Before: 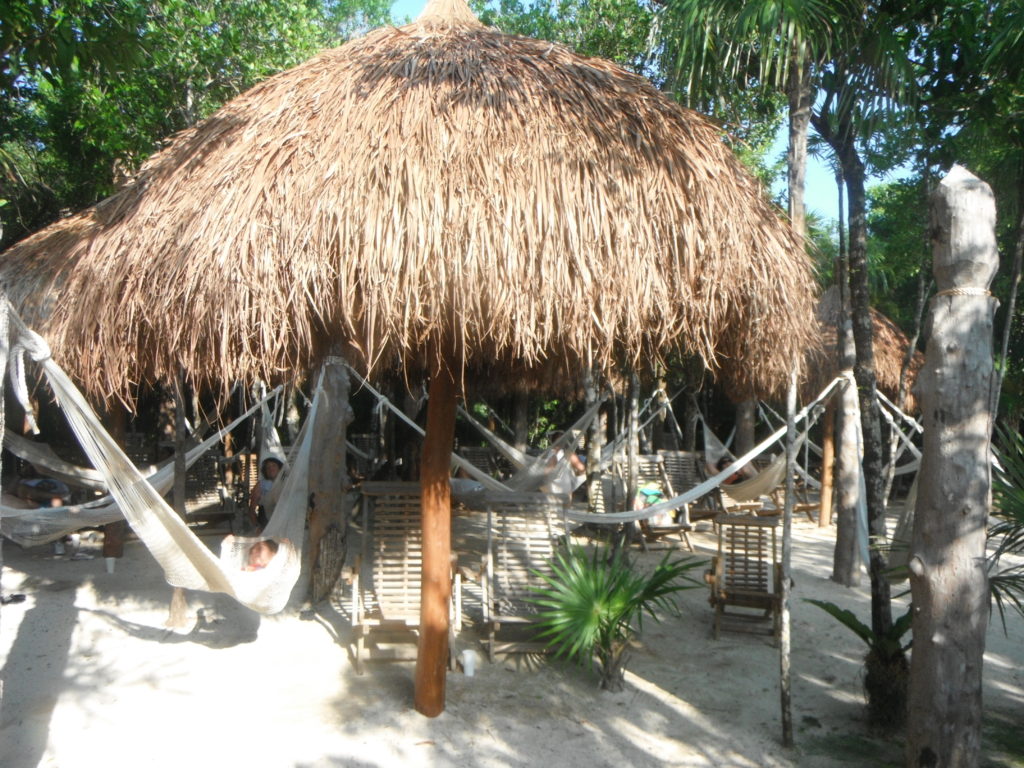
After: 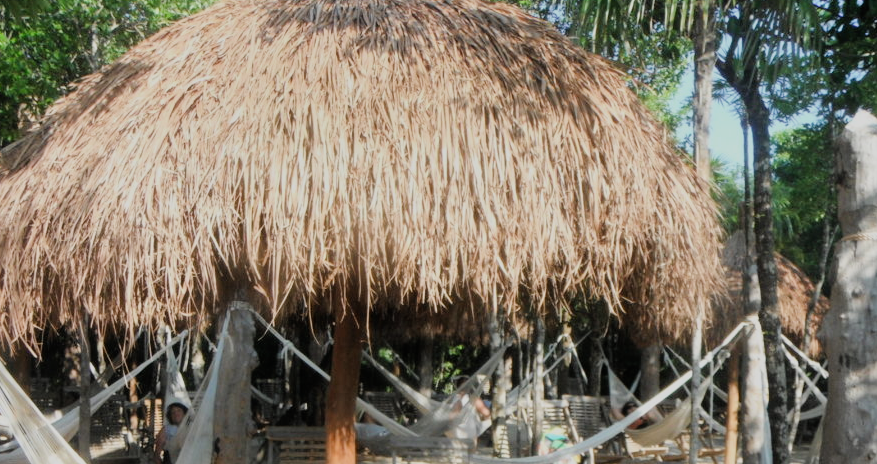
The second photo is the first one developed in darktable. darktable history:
exposure: exposure 0.2 EV, compensate highlight preservation false
shadows and highlights: soften with gaussian
filmic rgb: black relative exposure -7.32 EV, white relative exposure 5.09 EV, hardness 3.2
crop and rotate: left 9.345%, top 7.22%, right 4.982%, bottom 32.331%
